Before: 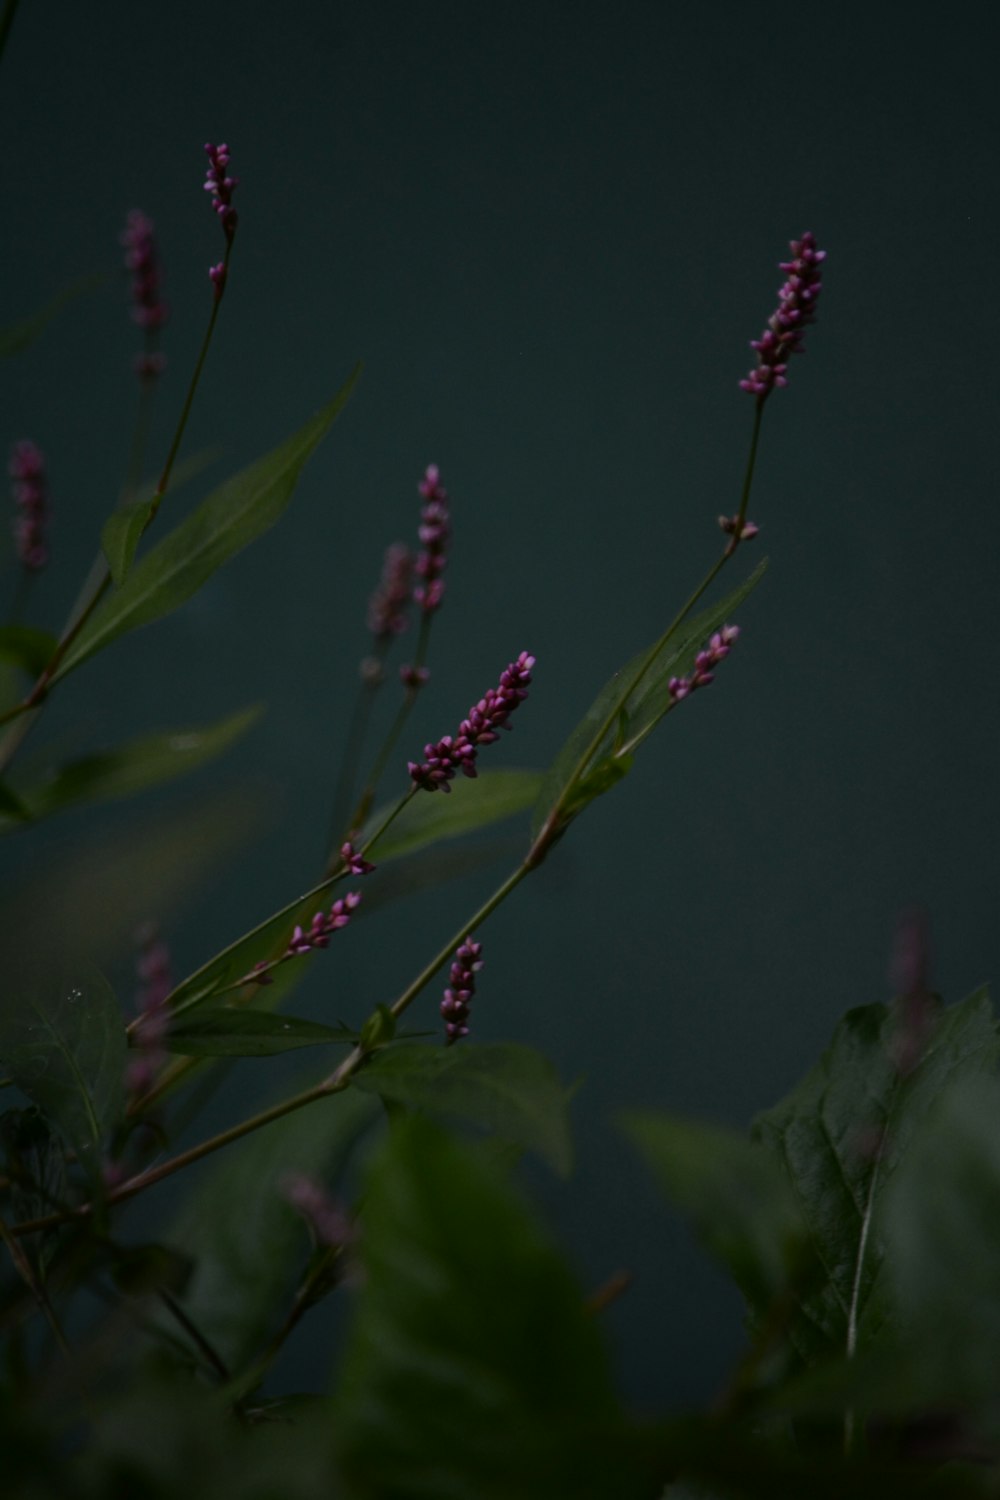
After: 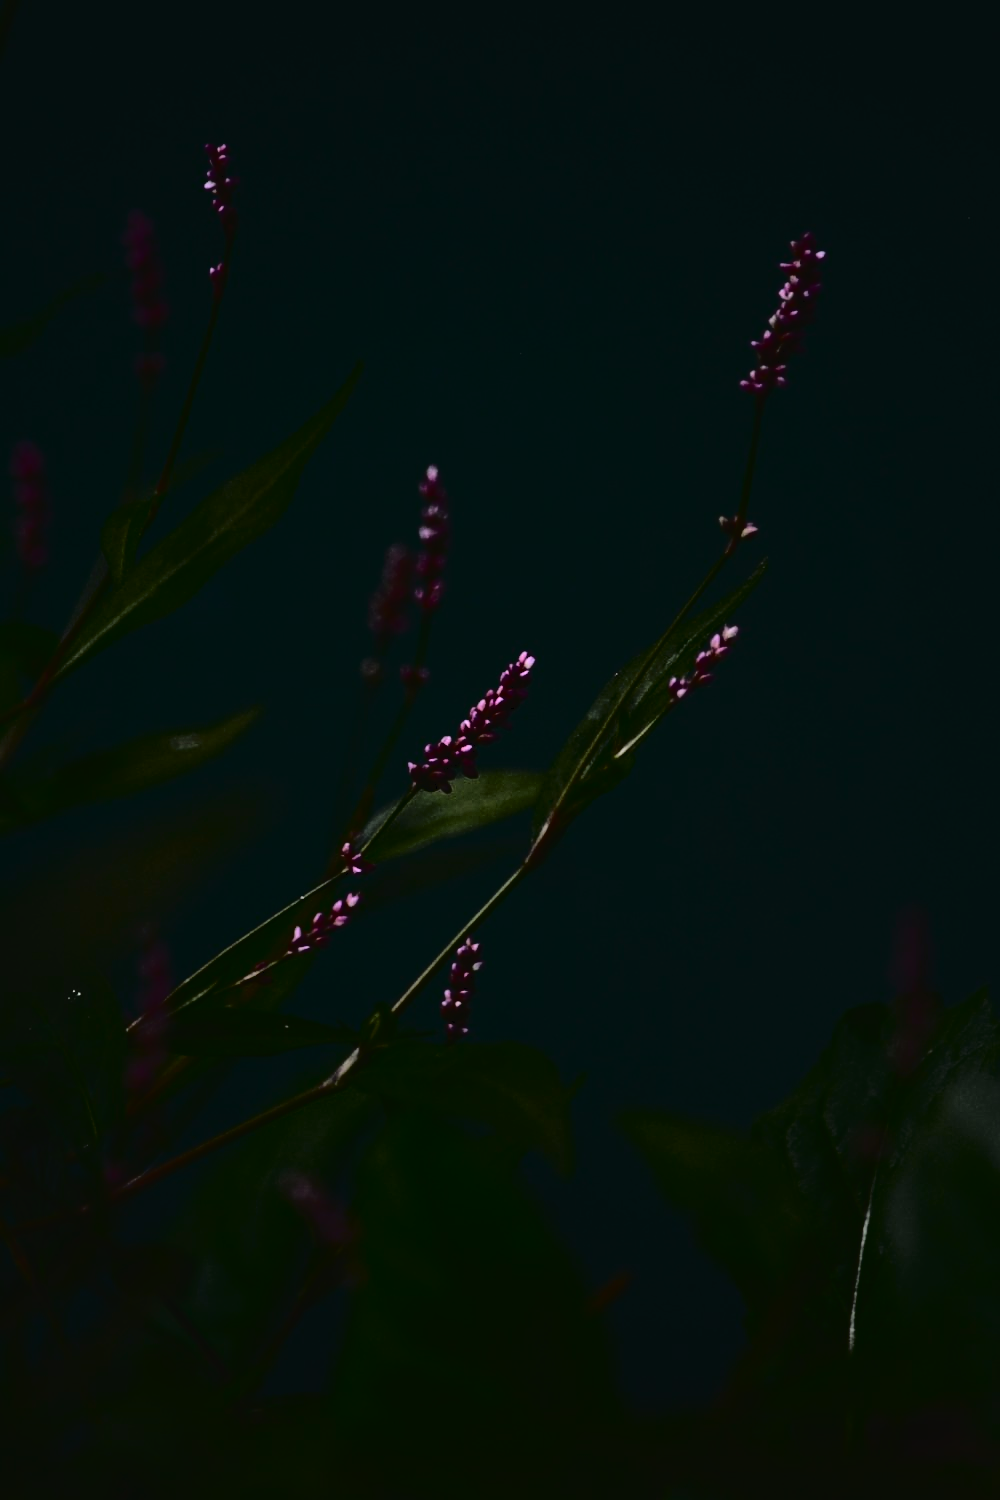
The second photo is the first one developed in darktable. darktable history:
tone curve: curves: ch0 [(0, 0) (0.003, 0.03) (0.011, 0.03) (0.025, 0.033) (0.044, 0.035) (0.069, 0.04) (0.1, 0.046) (0.136, 0.052) (0.177, 0.08) (0.224, 0.121) (0.277, 0.225) (0.335, 0.343) (0.399, 0.456) (0.468, 0.555) (0.543, 0.647) (0.623, 0.732) (0.709, 0.808) (0.801, 0.886) (0.898, 0.947) (1, 1)], color space Lab, independent channels, preserve colors none
sharpen: on, module defaults
base curve: curves: ch0 [(0, 0) (0.036, 0.025) (0.121, 0.166) (0.206, 0.329) (0.605, 0.79) (1, 1)]
